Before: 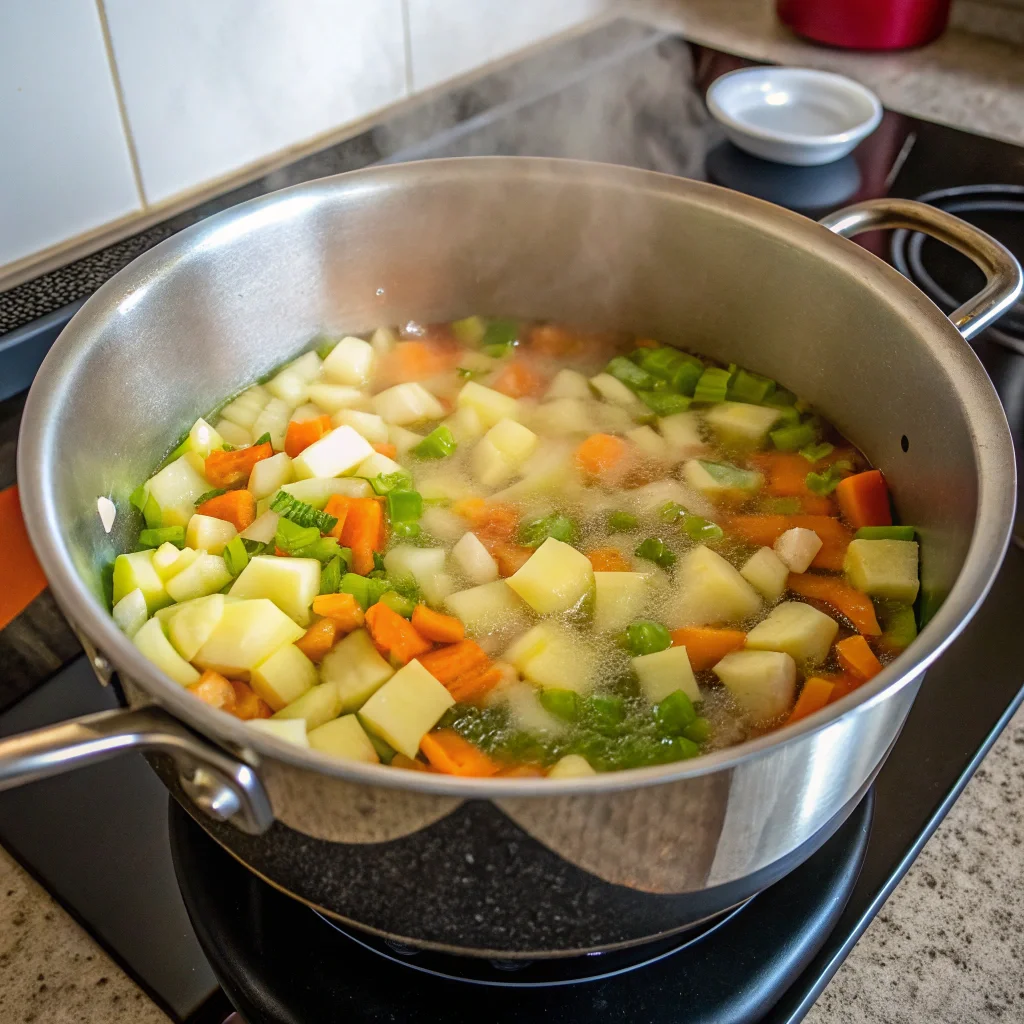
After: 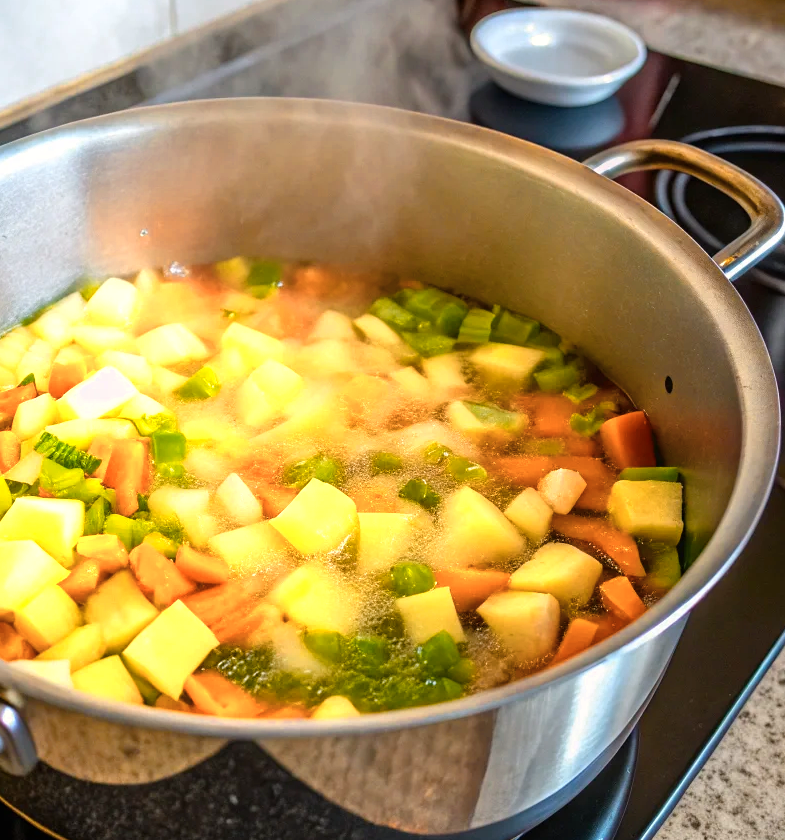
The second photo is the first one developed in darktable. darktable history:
color balance rgb: linear chroma grading › global chroma 15%, perceptual saturation grading › global saturation 30%
crop: left 23.095%, top 5.827%, bottom 11.854%
color zones: curves: ch0 [(0.018, 0.548) (0.224, 0.64) (0.425, 0.447) (0.675, 0.575) (0.732, 0.579)]; ch1 [(0.066, 0.487) (0.25, 0.5) (0.404, 0.43) (0.75, 0.421) (0.956, 0.421)]; ch2 [(0.044, 0.561) (0.215, 0.465) (0.399, 0.544) (0.465, 0.548) (0.614, 0.447) (0.724, 0.43) (0.882, 0.623) (0.956, 0.632)]
